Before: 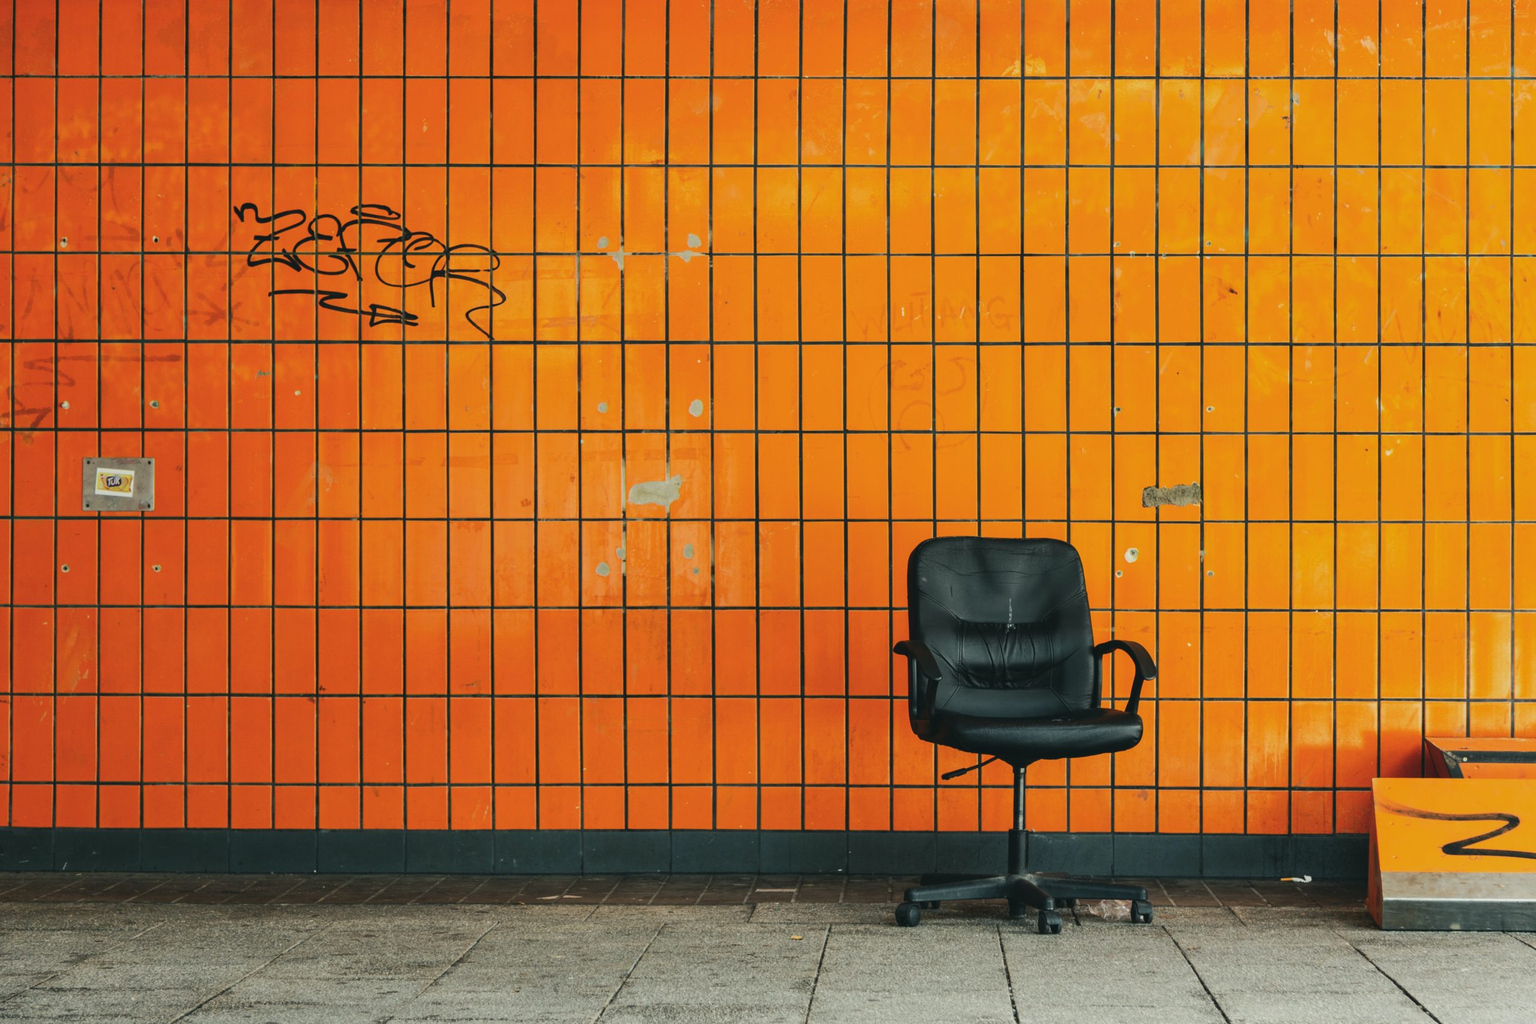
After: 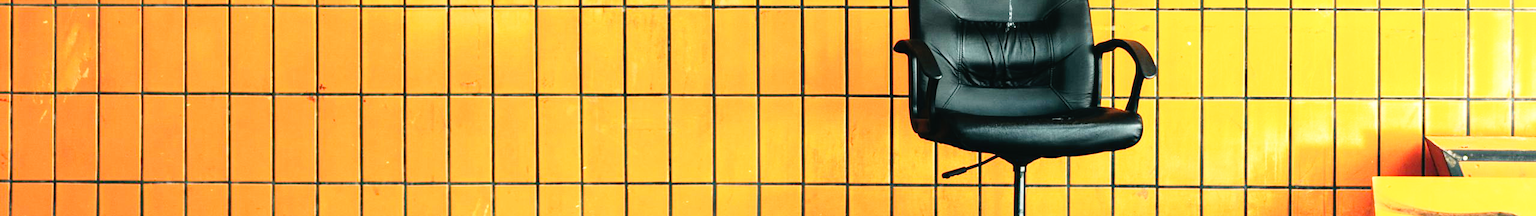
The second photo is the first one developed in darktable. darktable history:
base curve: curves: ch0 [(0, 0) (0.012, 0.01) (0.073, 0.168) (0.31, 0.711) (0.645, 0.957) (1, 1)], preserve colors none
tone equalizer: -8 EV -0.765 EV, -7 EV -0.712 EV, -6 EV -0.56 EV, -5 EV -0.387 EV, -3 EV 0.376 EV, -2 EV 0.6 EV, -1 EV 0.674 EV, +0 EV 0.772 EV
crop and rotate: top 58.736%, bottom 20.153%
